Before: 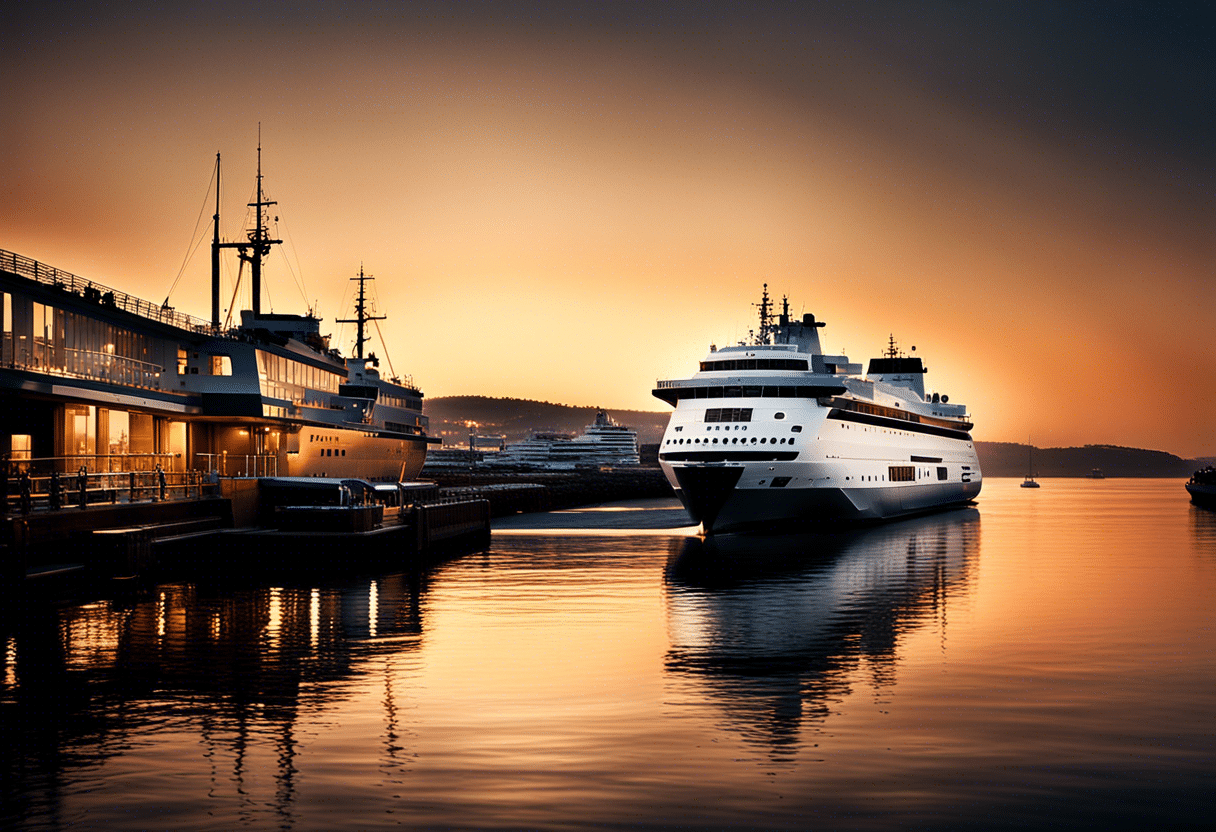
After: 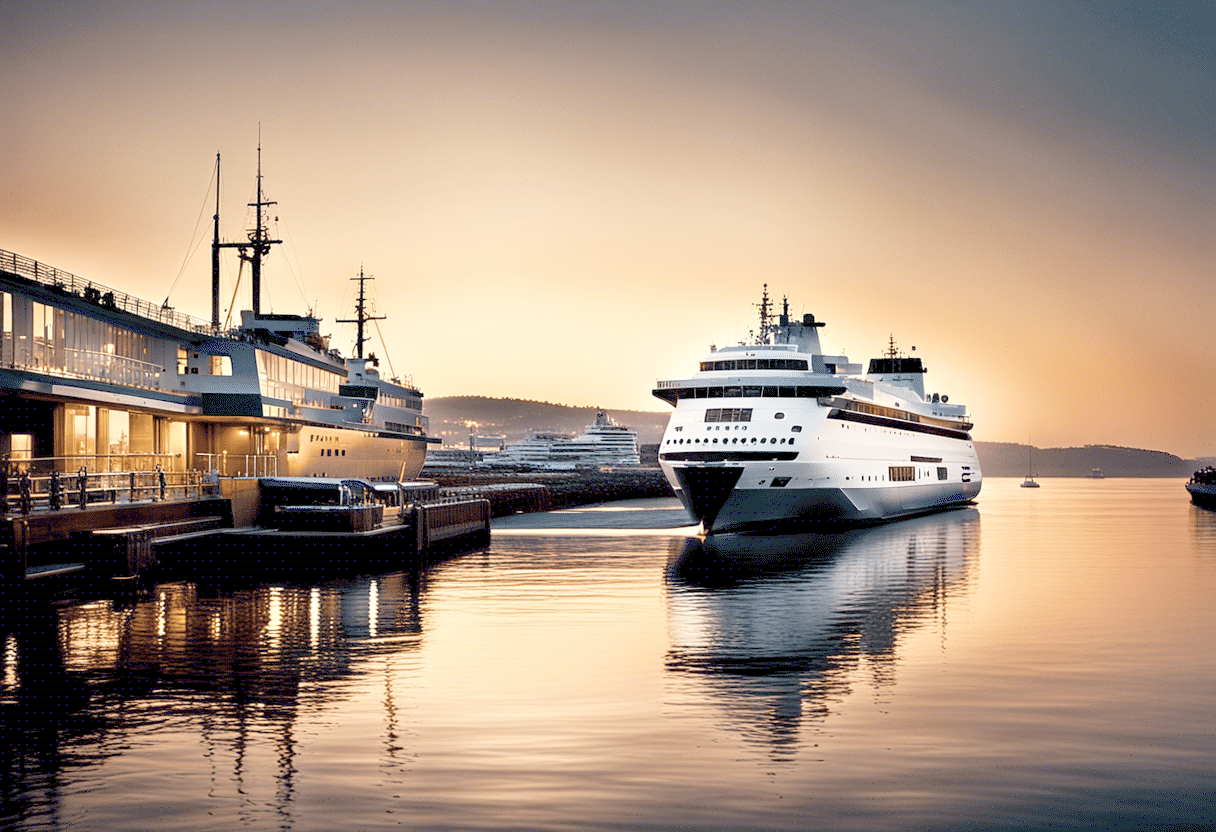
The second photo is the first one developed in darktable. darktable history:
contrast equalizer: y [[0.5, 0.501, 0.532, 0.538, 0.54, 0.541], [0.5 ×6], [0.5 ×6], [0 ×6], [0 ×6]]
